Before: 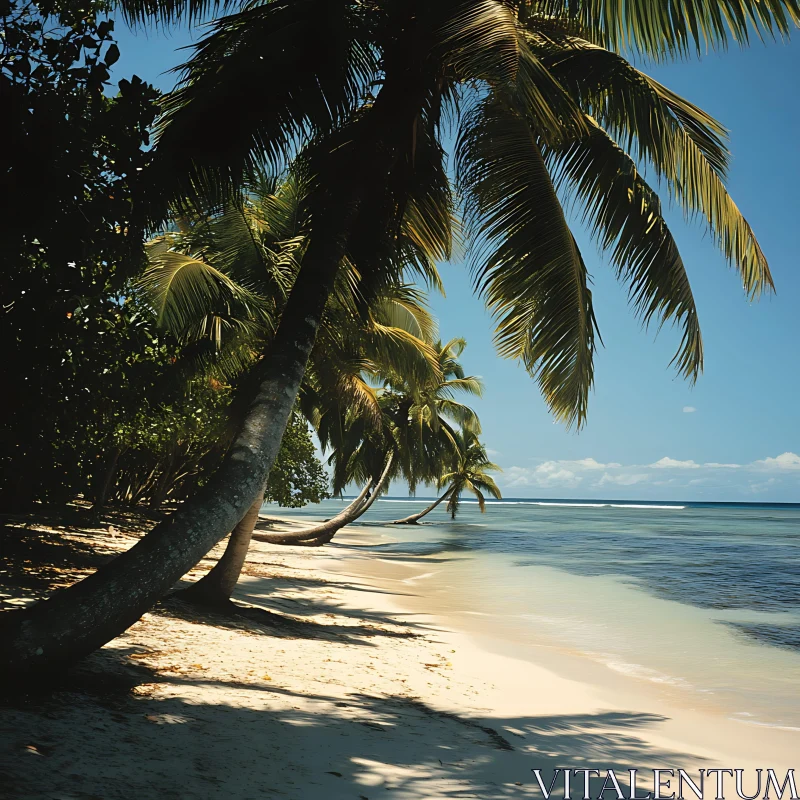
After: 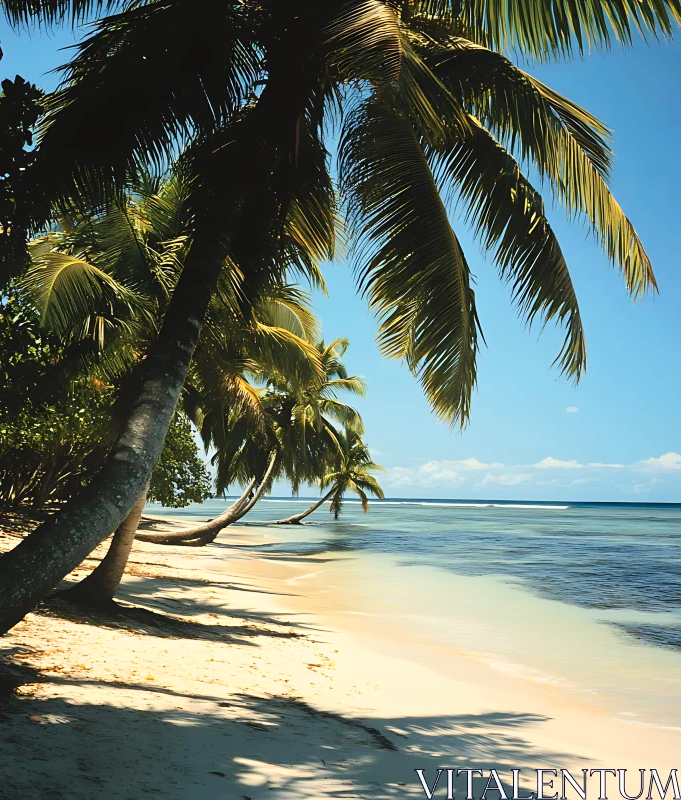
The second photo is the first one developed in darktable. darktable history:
contrast brightness saturation: contrast 0.205, brightness 0.161, saturation 0.218
crop and rotate: left 14.761%
